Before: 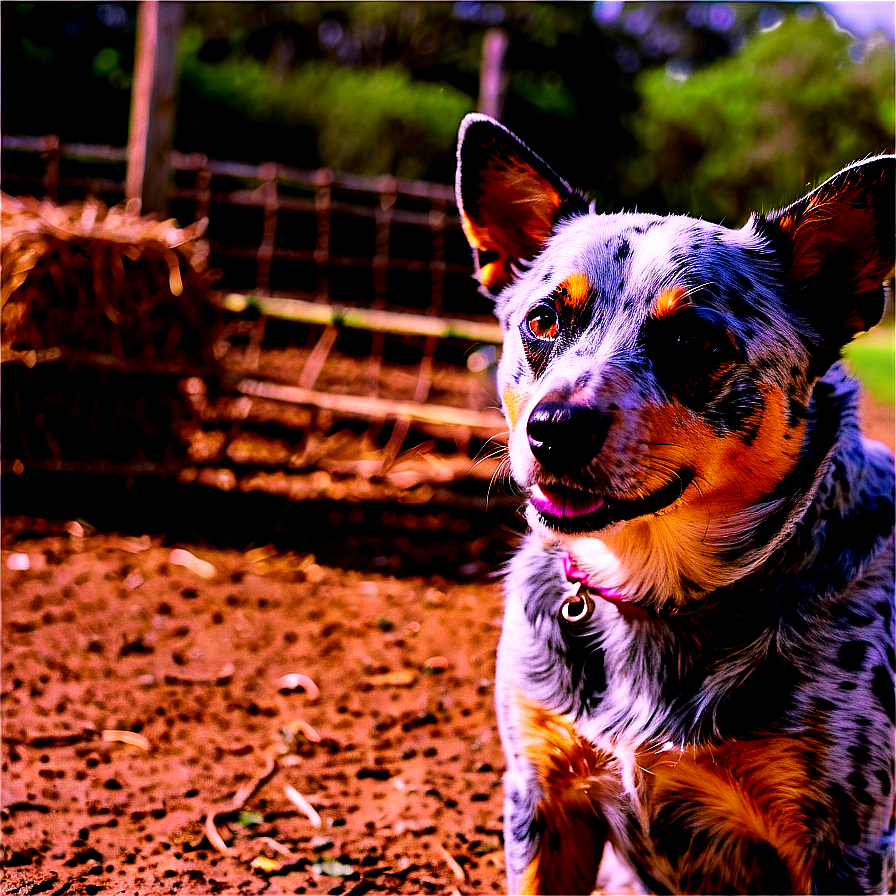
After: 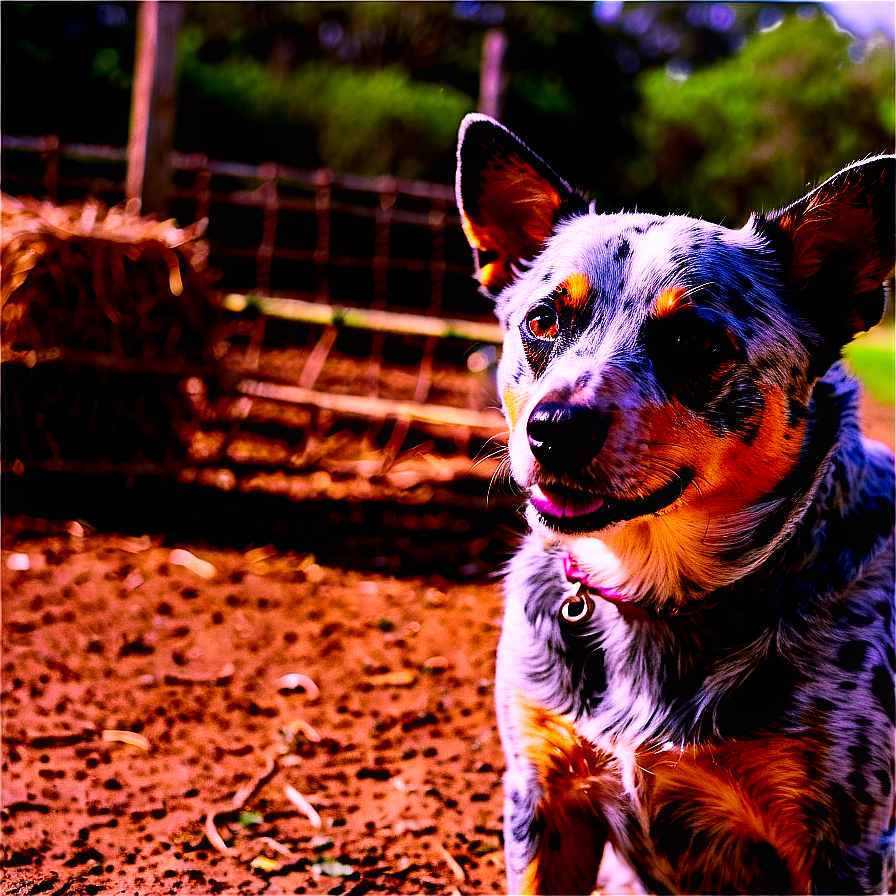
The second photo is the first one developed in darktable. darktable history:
contrast brightness saturation: contrast 0.15, brightness -0.01, saturation 0.1
contrast equalizer: octaves 7, y [[0.6 ×6], [0.55 ×6], [0 ×6], [0 ×6], [0 ×6]], mix -0.2
